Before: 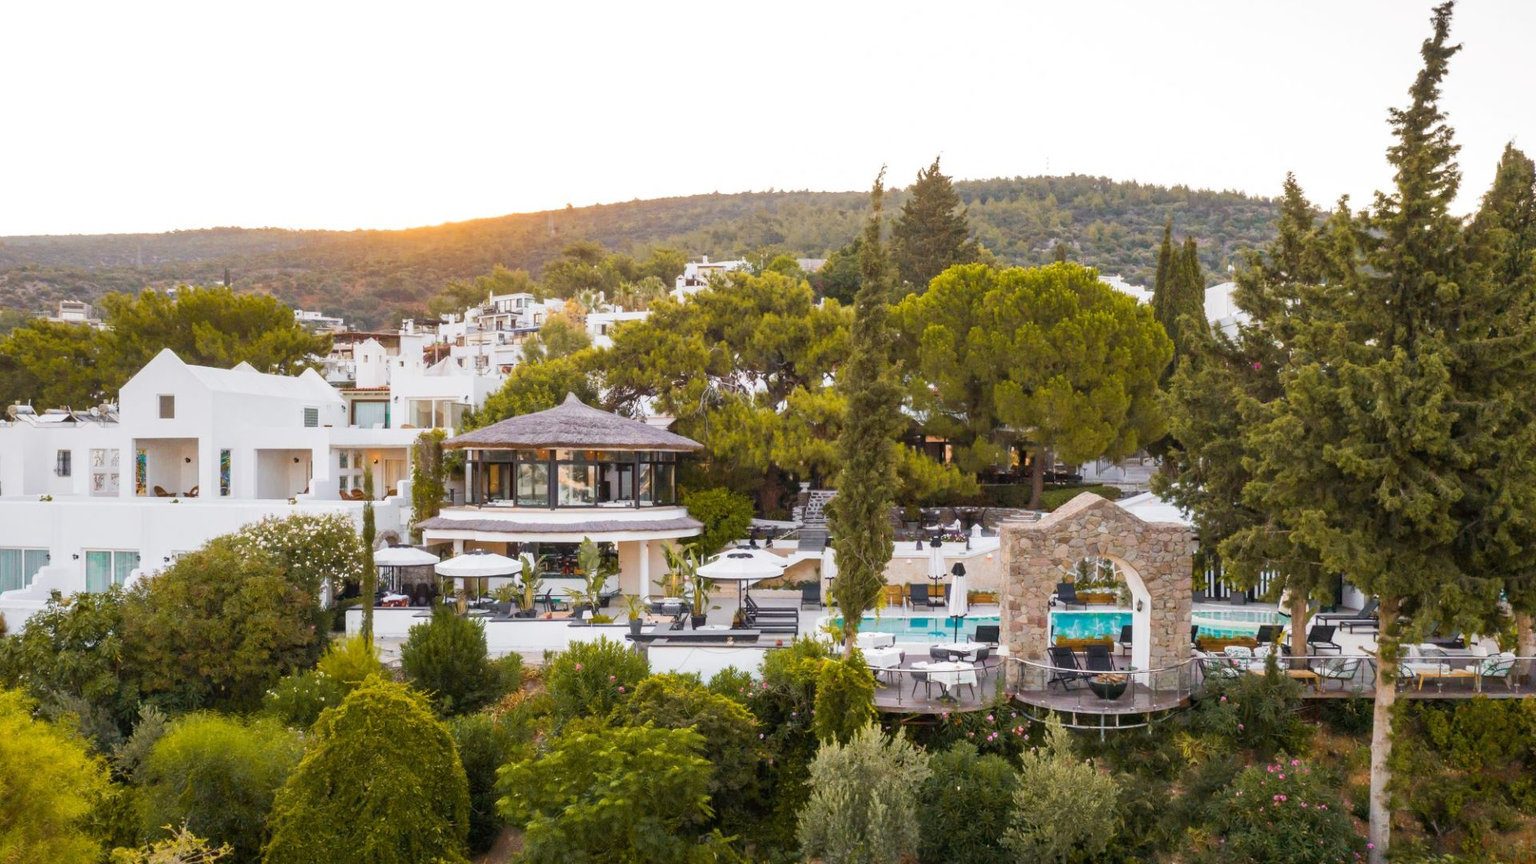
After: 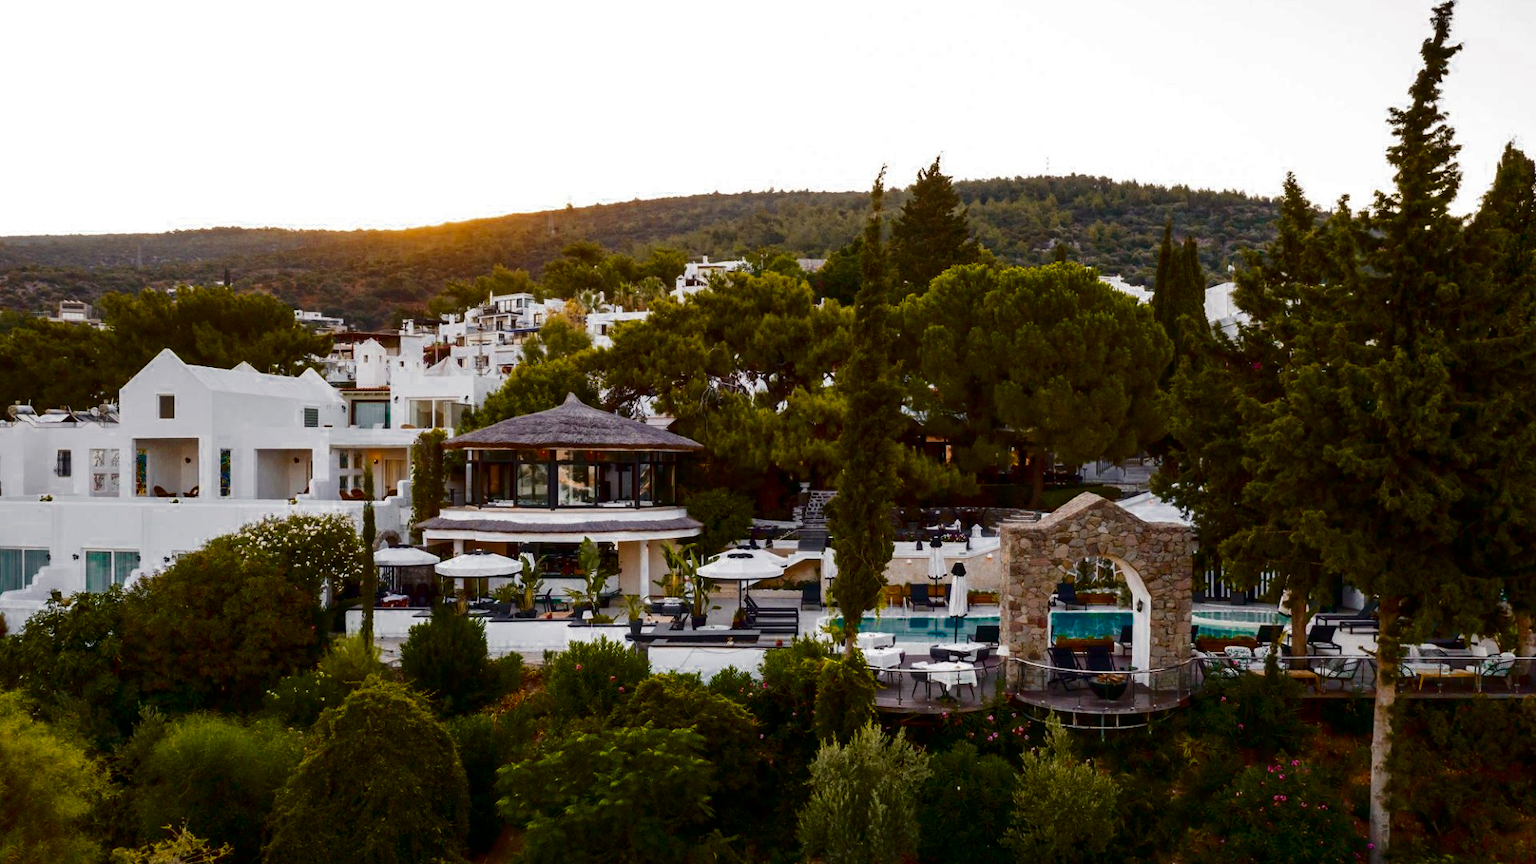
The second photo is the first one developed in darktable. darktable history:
color zones: curves: ch0 [(0, 0.497) (0.143, 0.5) (0.286, 0.5) (0.429, 0.483) (0.571, 0.116) (0.714, -0.006) (0.857, 0.28) (1, 0.497)]
tone equalizer: on, module defaults
contrast brightness saturation: contrast 0.09, brightness -0.593, saturation 0.168
